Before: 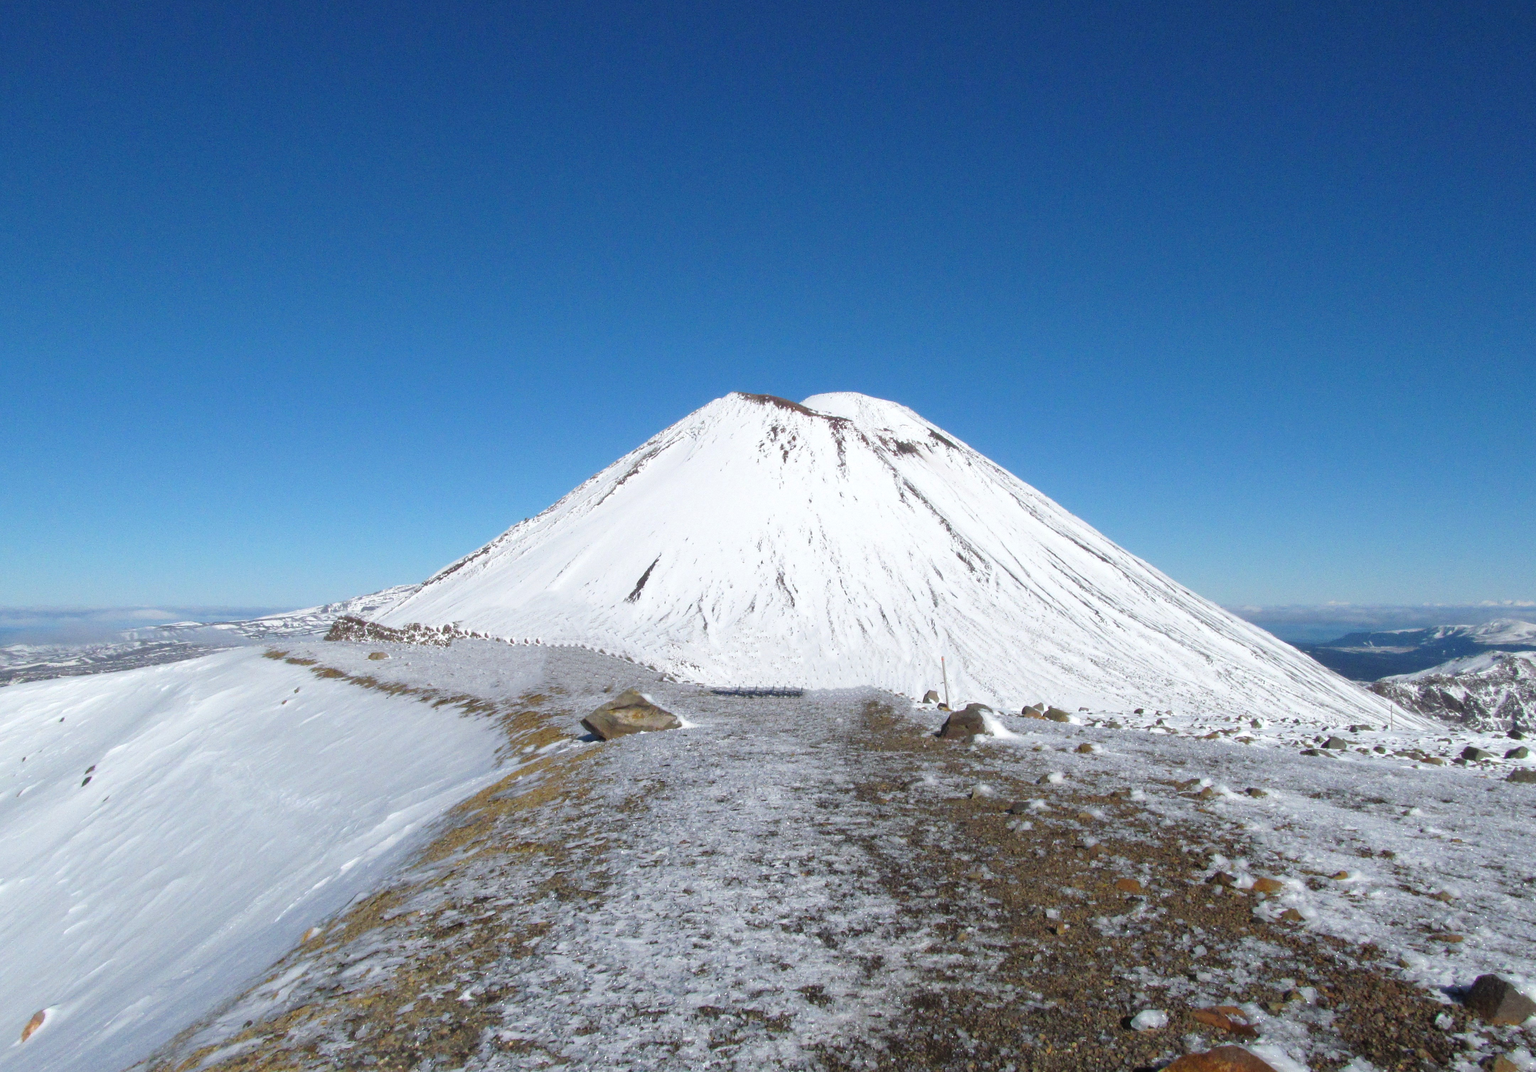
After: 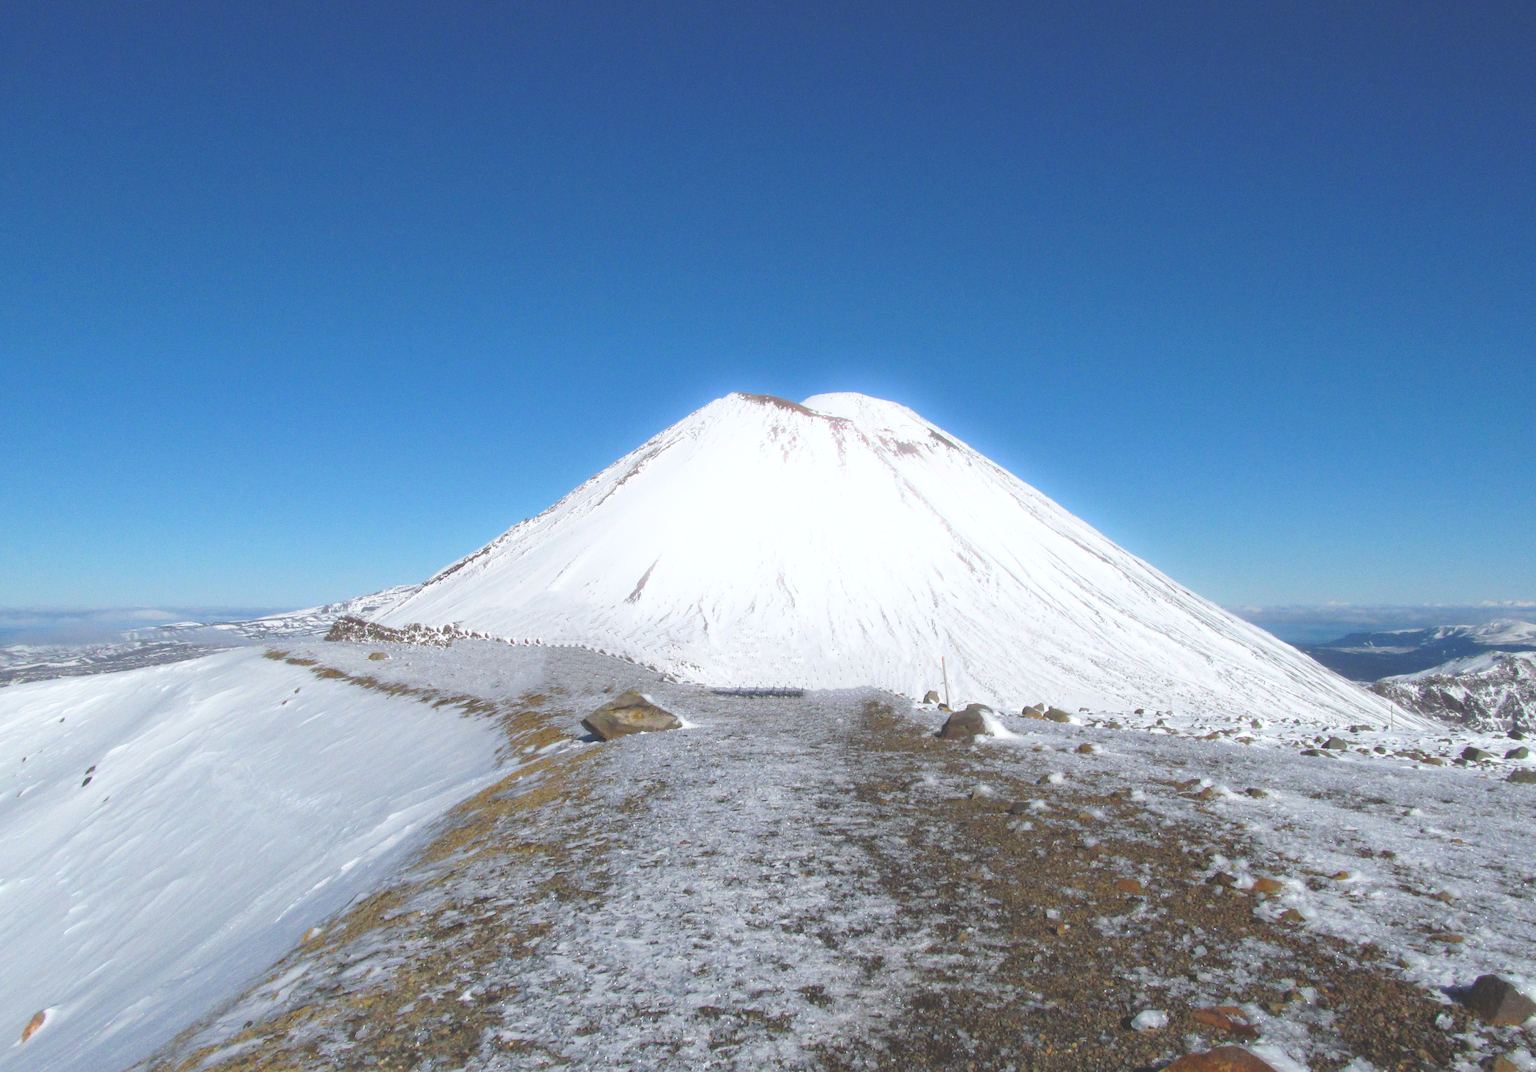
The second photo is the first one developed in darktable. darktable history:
contrast brightness saturation: saturation 0.1
bloom: size 13.65%, threshold 98.39%, strength 4.82%
exposure: black level correction -0.028, compensate highlight preservation false
